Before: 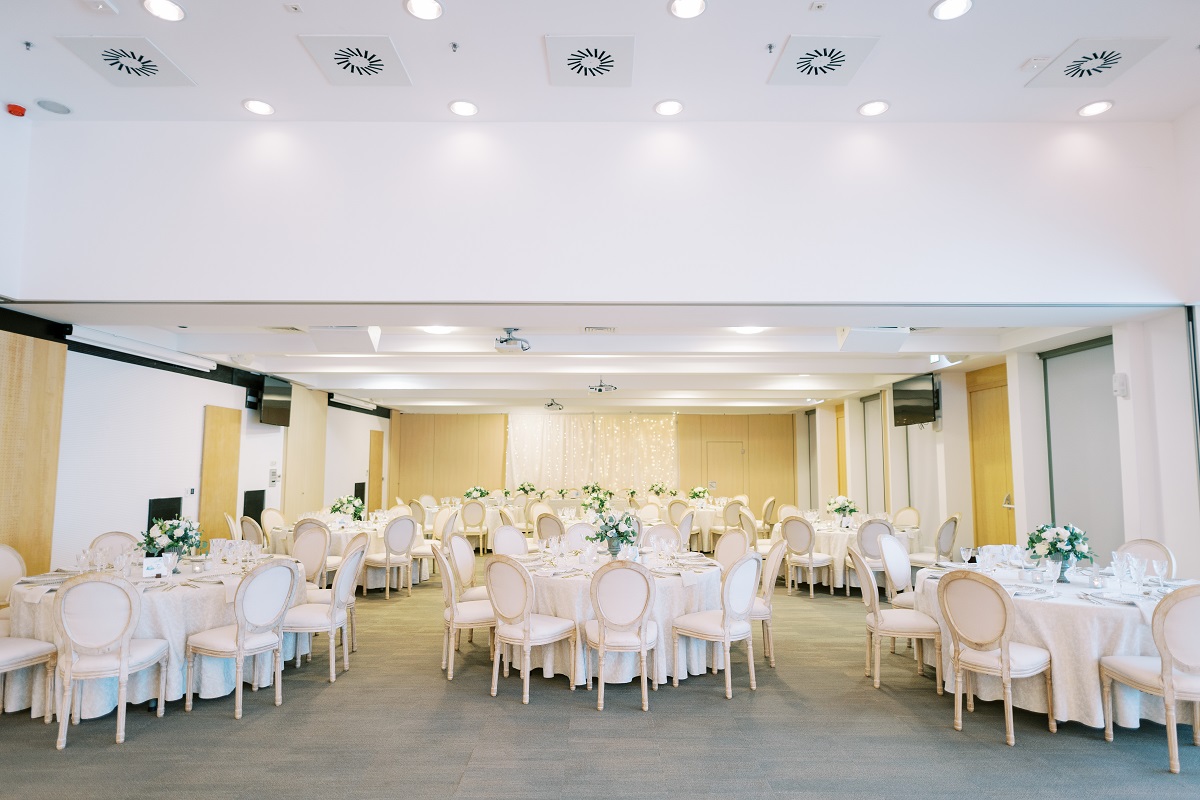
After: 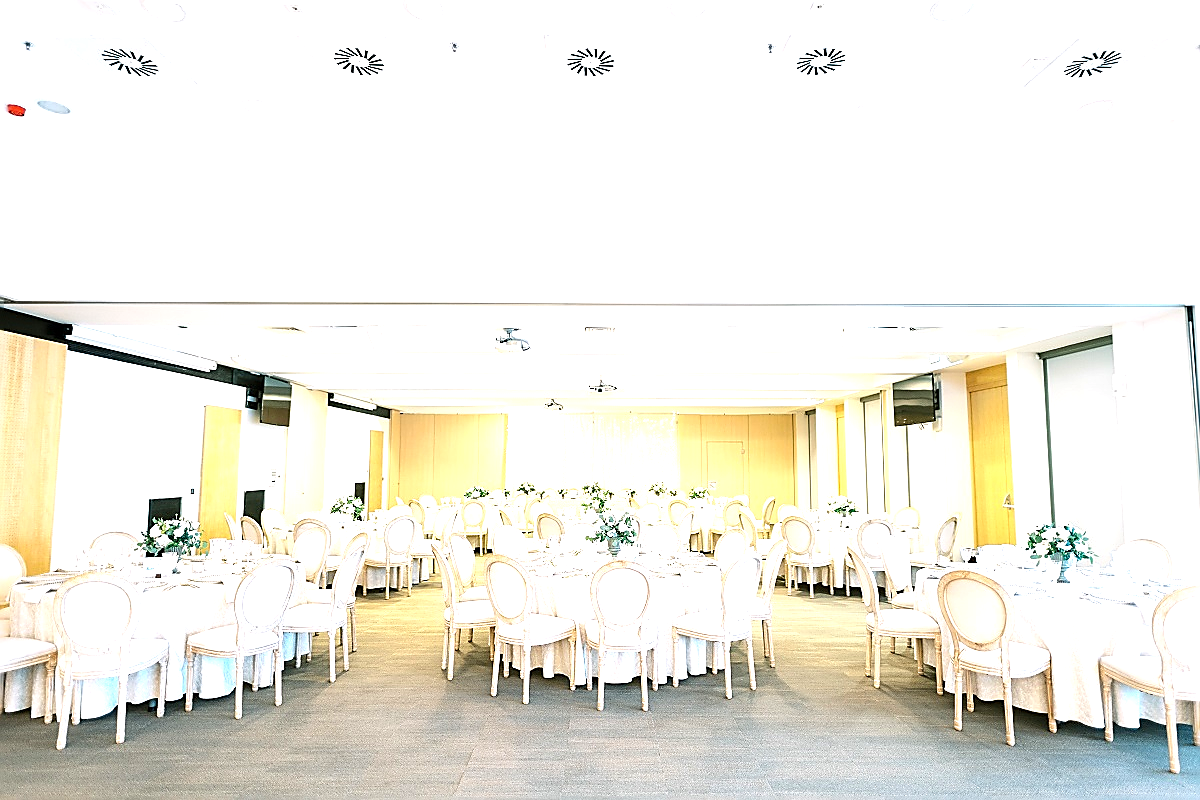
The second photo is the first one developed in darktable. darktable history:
exposure: exposure 0.2 EV, compensate highlight preservation false
sharpen: radius 1.4, amount 1.25, threshold 0.7
levels: levels [0, 0.394, 0.787]
